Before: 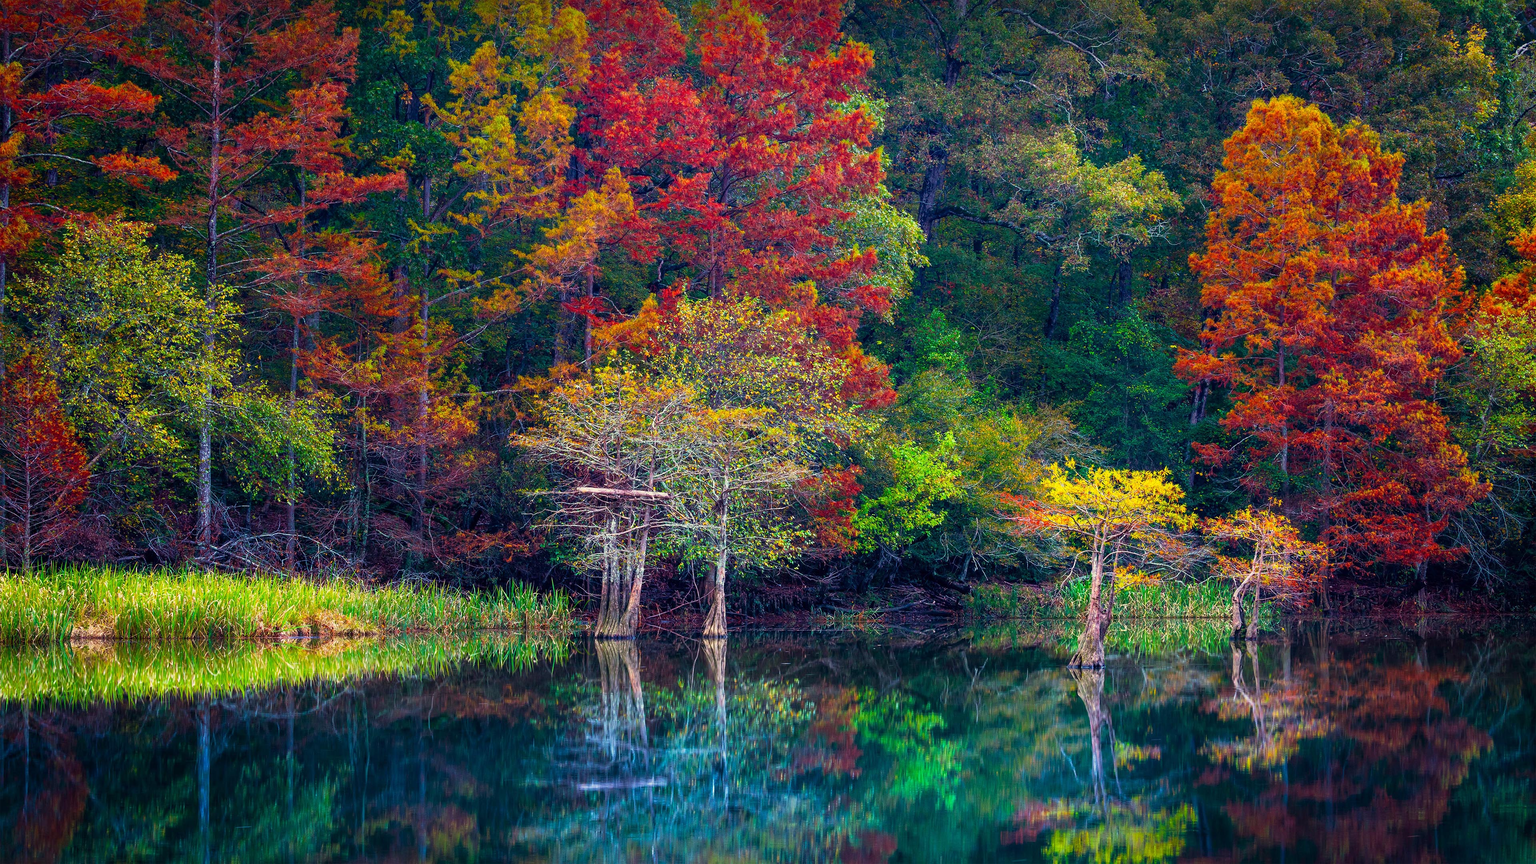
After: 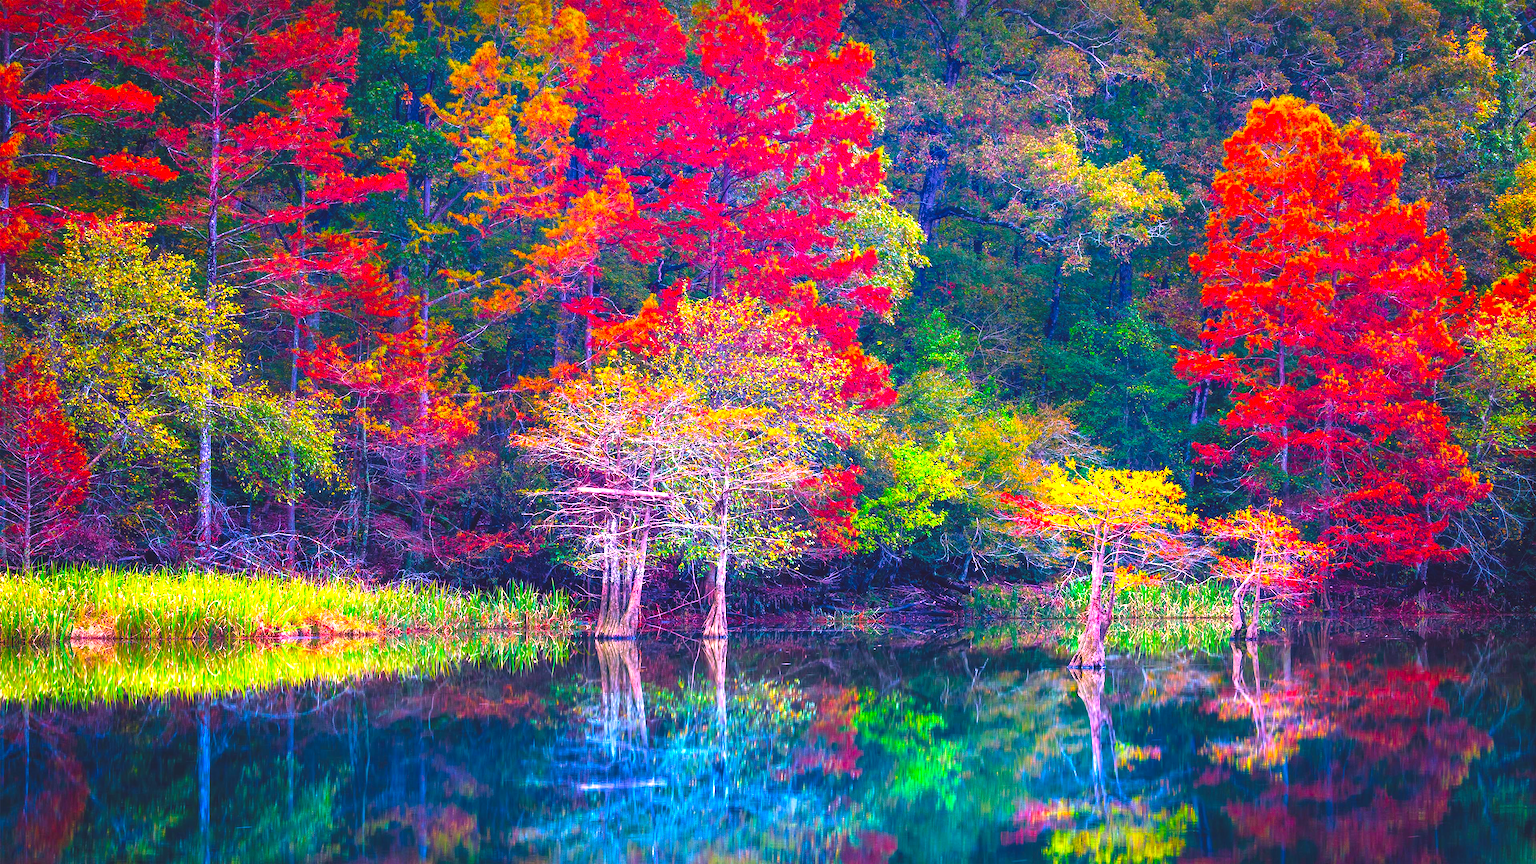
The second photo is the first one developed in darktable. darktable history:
exposure: black level correction -0.006, exposure 1 EV, compensate exposure bias true, compensate highlight preservation false
color correction: highlights a* 18.79, highlights b* -11.99, saturation 1.63
